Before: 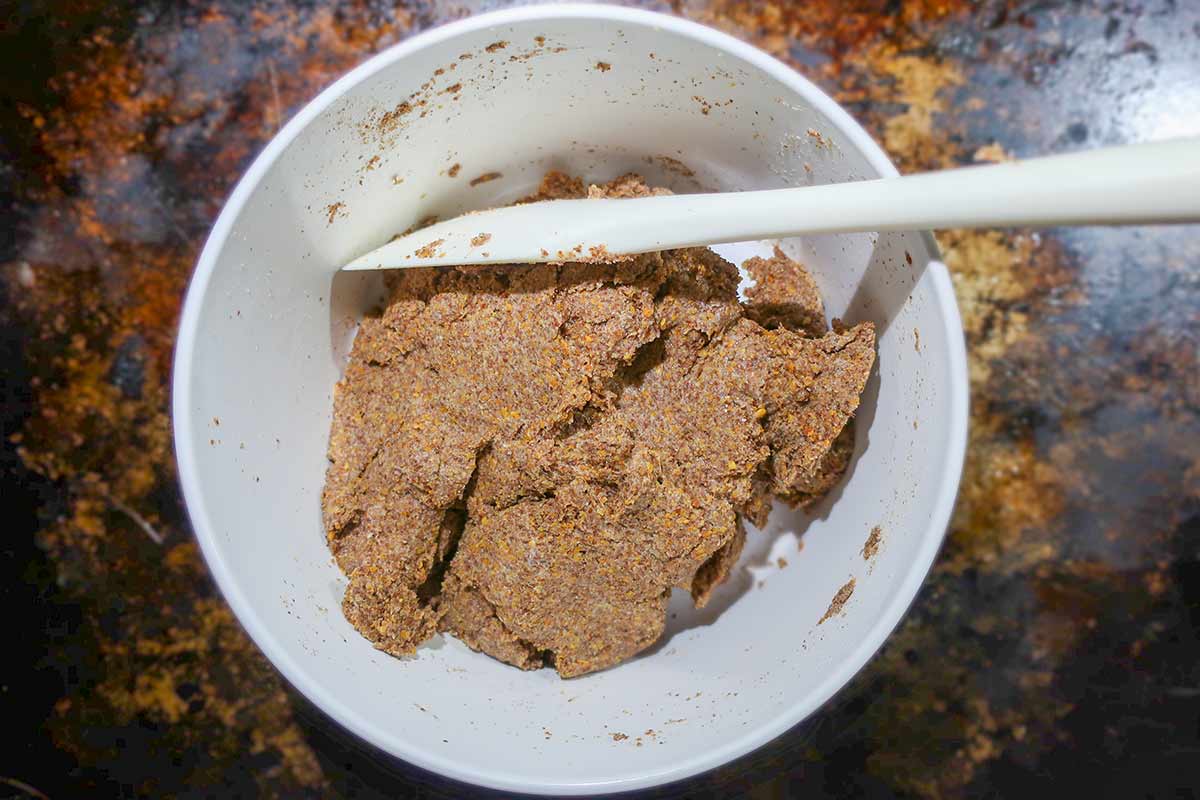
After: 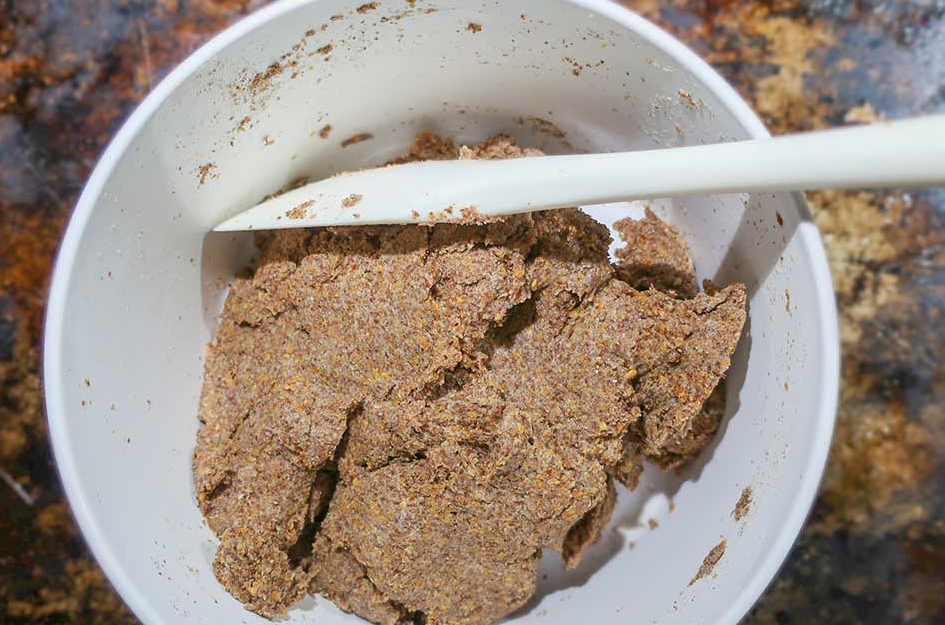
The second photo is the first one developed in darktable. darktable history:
crop and rotate: left 10.77%, top 5.1%, right 10.41%, bottom 16.76%
color zones: curves: ch0 [(0, 0.5) (0.143, 0.5) (0.286, 0.5) (0.429, 0.504) (0.571, 0.5) (0.714, 0.509) (0.857, 0.5) (1, 0.5)]; ch1 [(0, 0.425) (0.143, 0.425) (0.286, 0.375) (0.429, 0.405) (0.571, 0.5) (0.714, 0.47) (0.857, 0.425) (1, 0.435)]; ch2 [(0, 0.5) (0.143, 0.5) (0.286, 0.5) (0.429, 0.517) (0.571, 0.5) (0.714, 0.51) (0.857, 0.5) (1, 0.5)]
